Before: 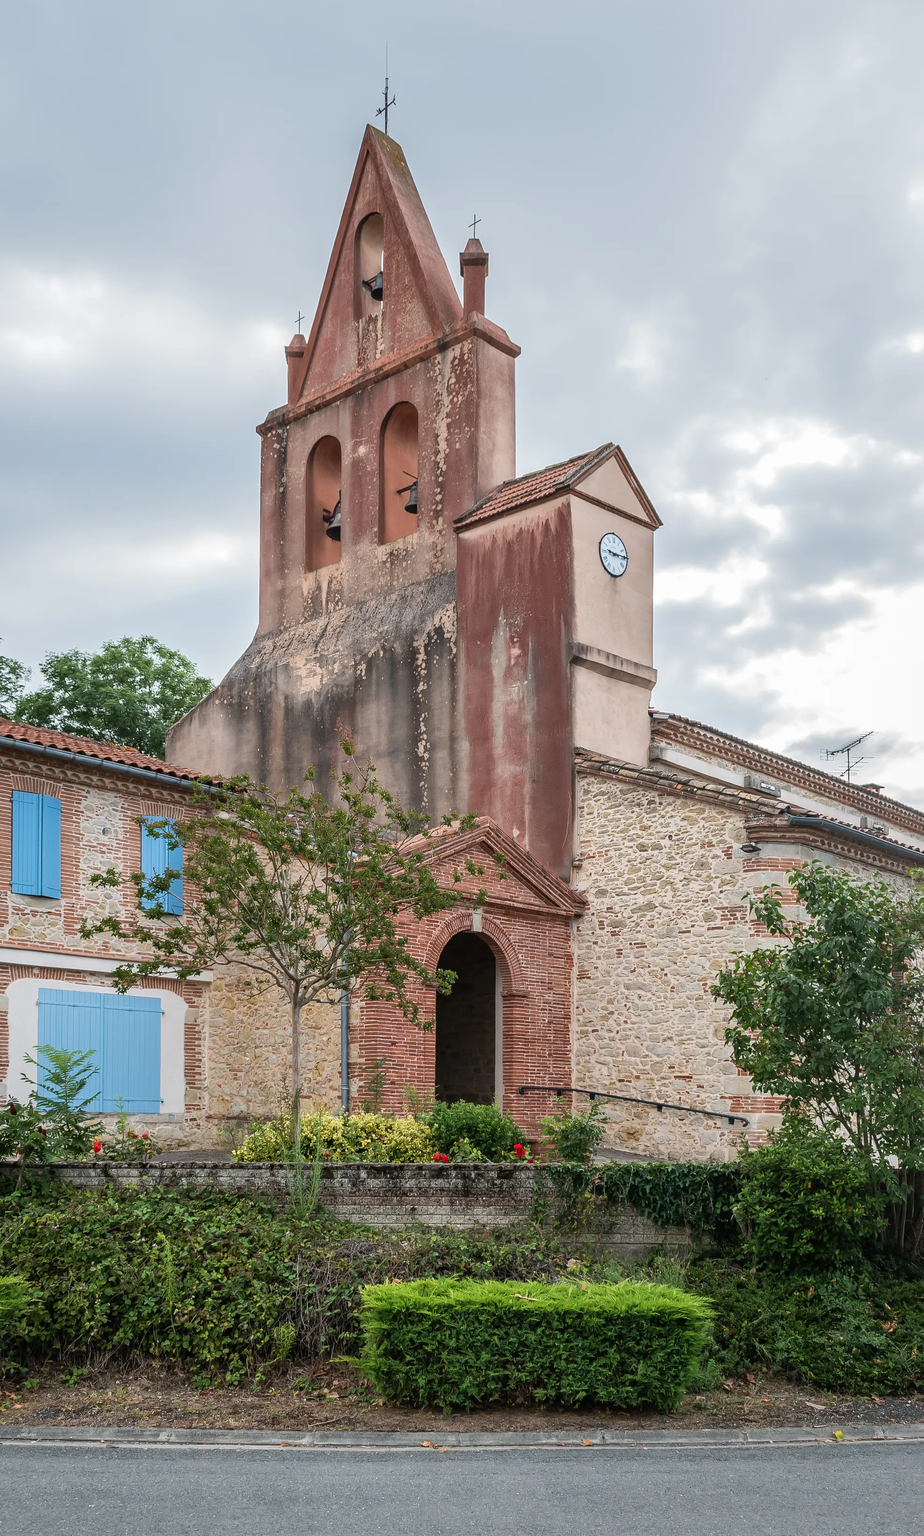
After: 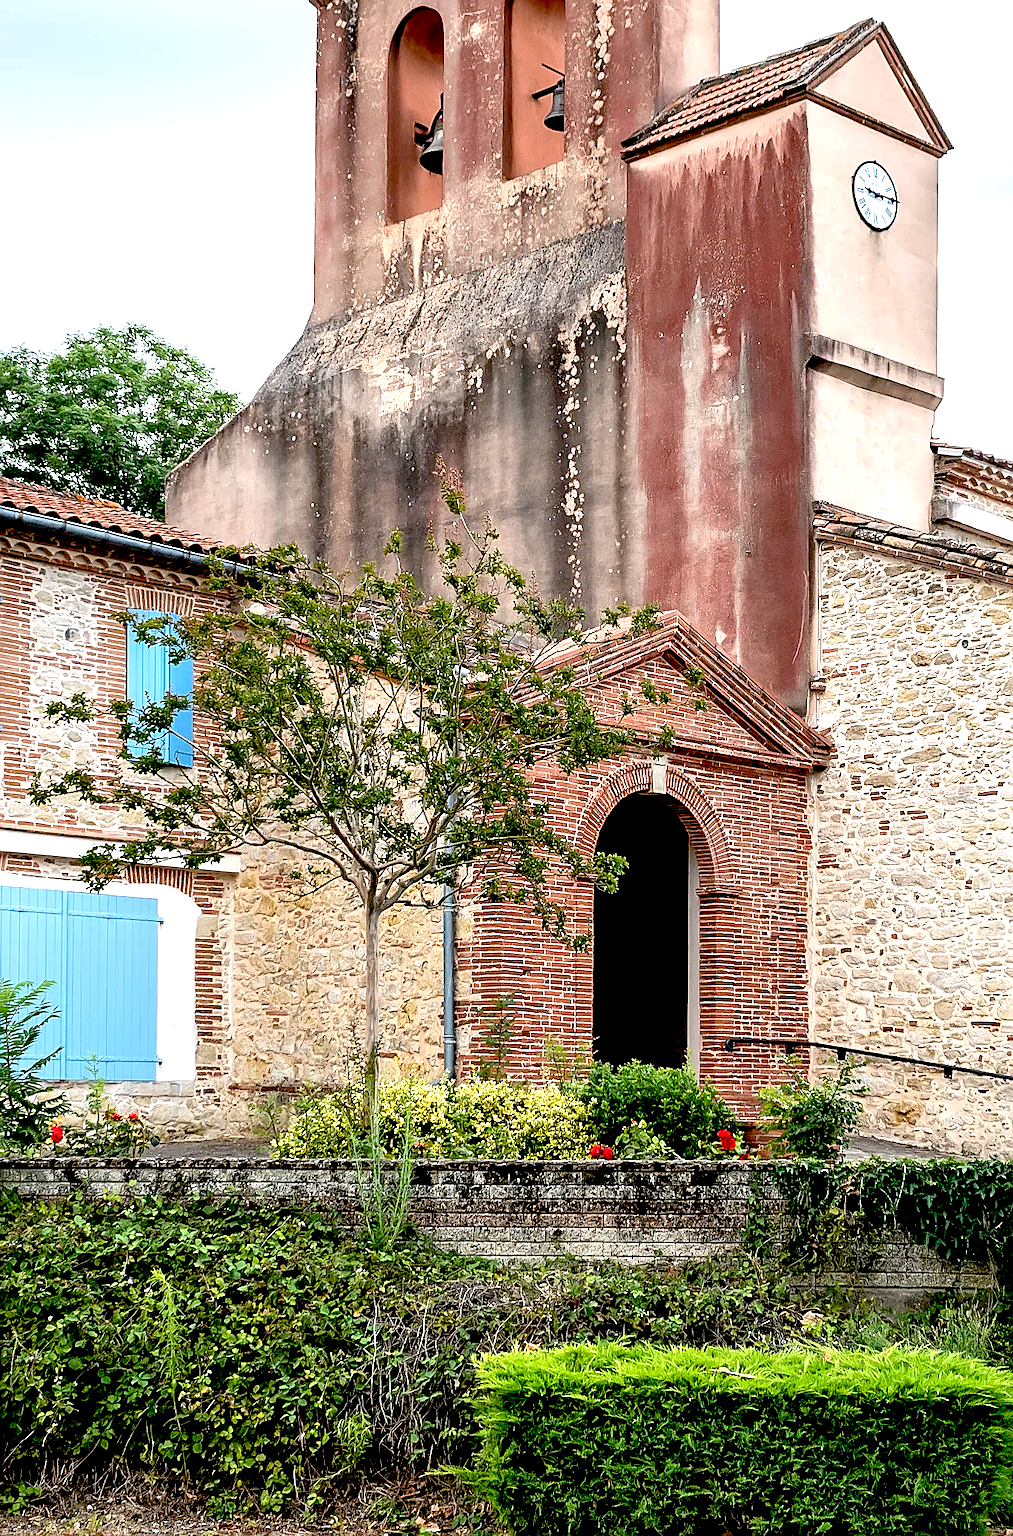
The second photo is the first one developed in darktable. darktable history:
exposure: black level correction 0.034, exposure 0.9 EV, compensate exposure bias true, compensate highlight preservation false
crop: left 6.645%, top 28.084%, right 24.116%, bottom 8.797%
sharpen: on, module defaults
